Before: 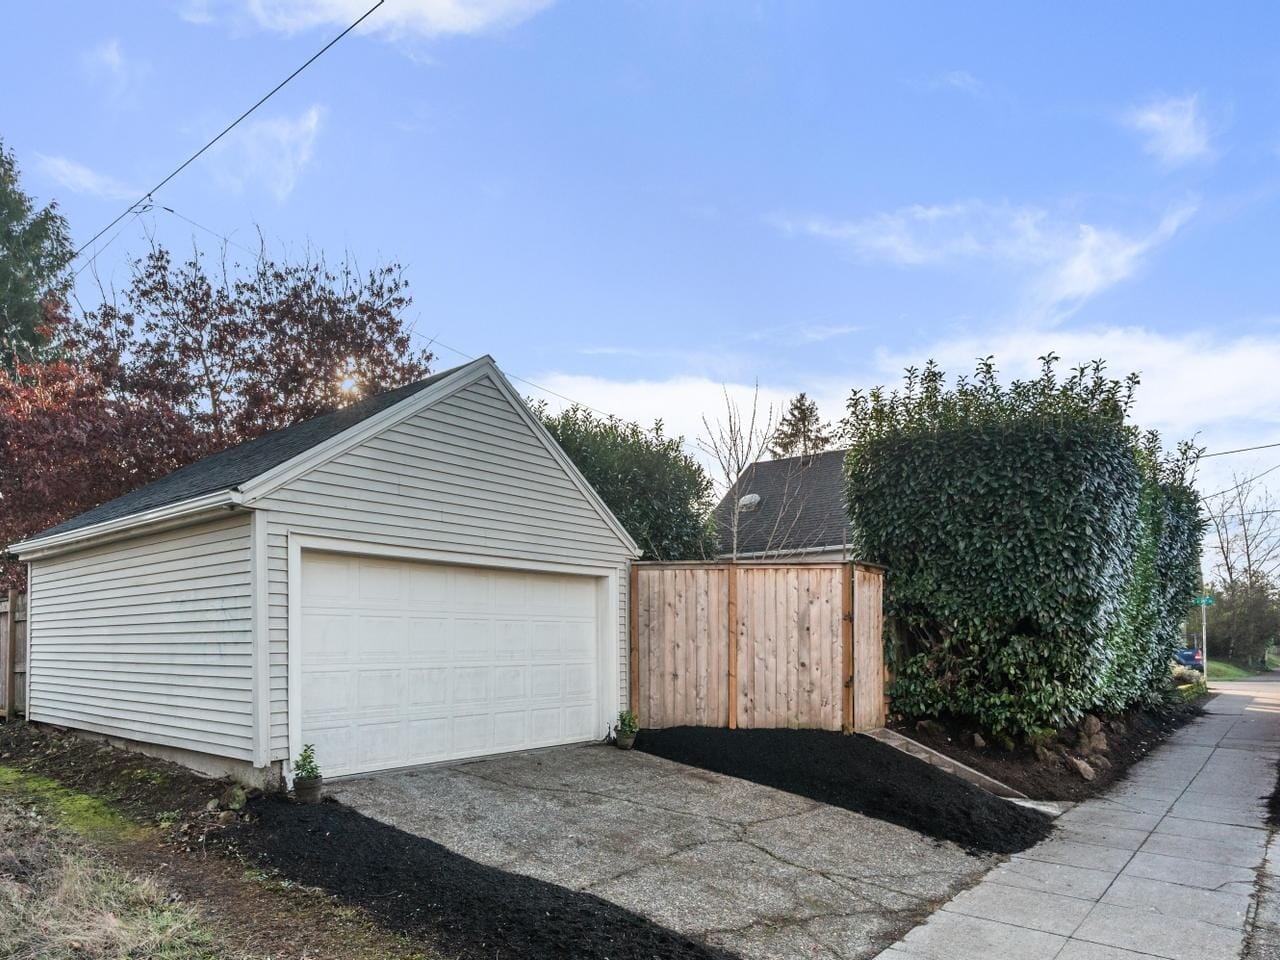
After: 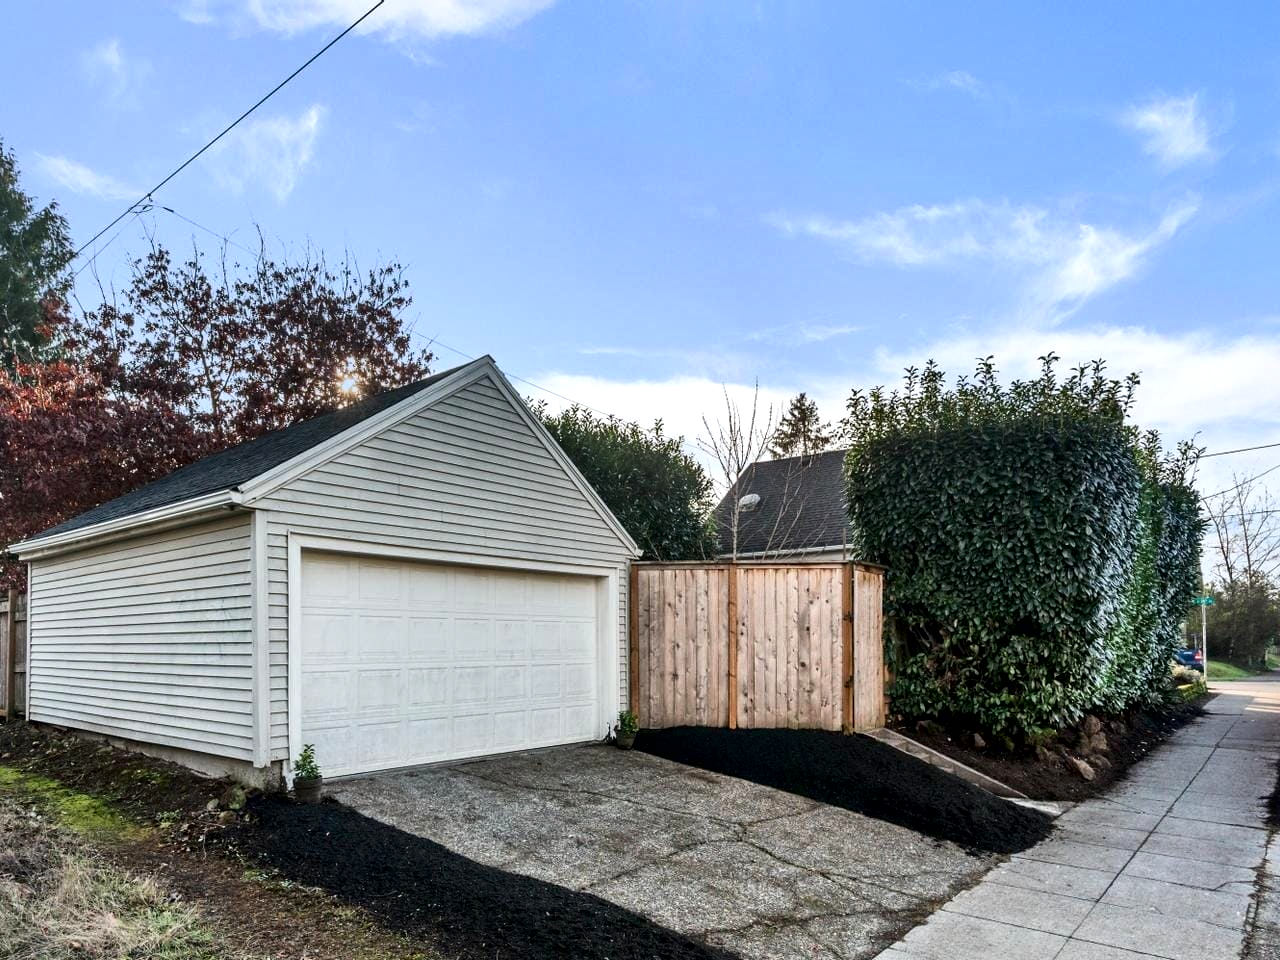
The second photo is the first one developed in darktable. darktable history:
contrast brightness saturation: contrast 0.134, brightness -0.051, saturation 0.157
local contrast: mode bilateral grid, contrast 50, coarseness 51, detail 150%, midtone range 0.2
